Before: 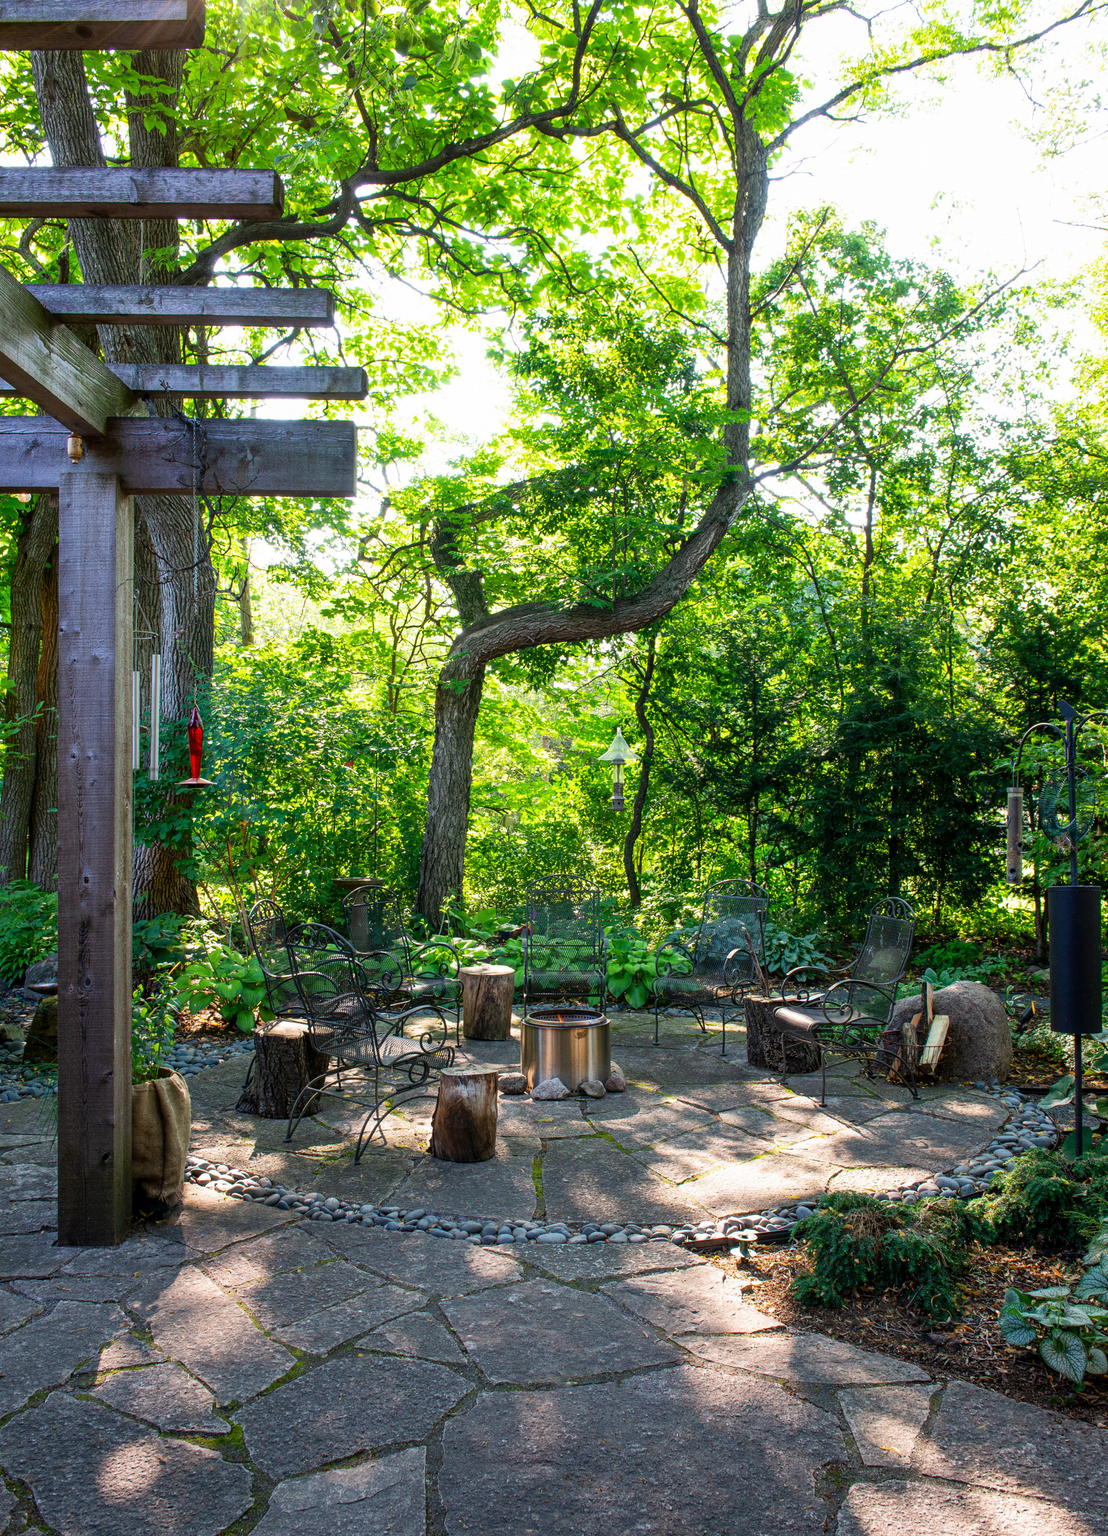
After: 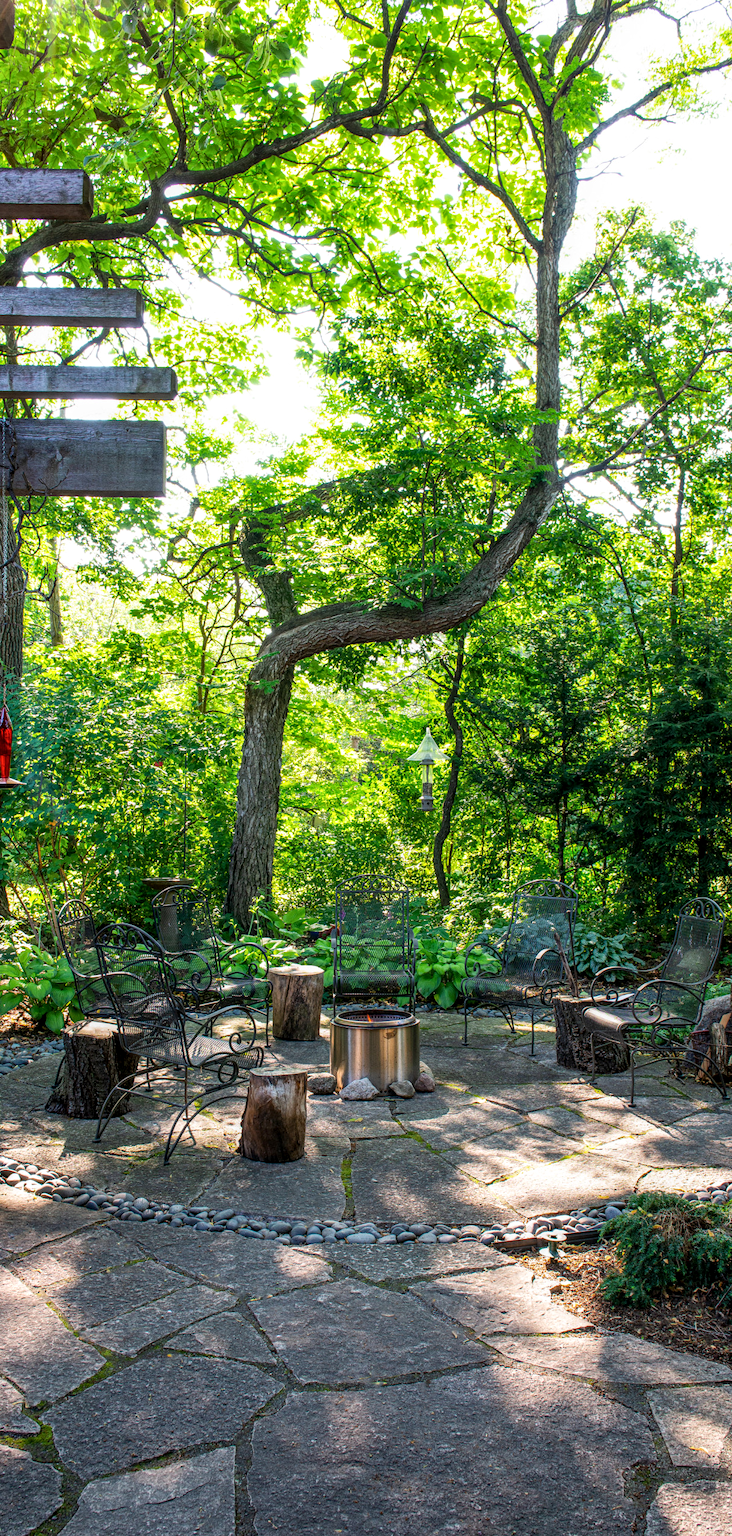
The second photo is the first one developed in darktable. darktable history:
local contrast: on, module defaults
crop: left 17.228%, right 16.599%
